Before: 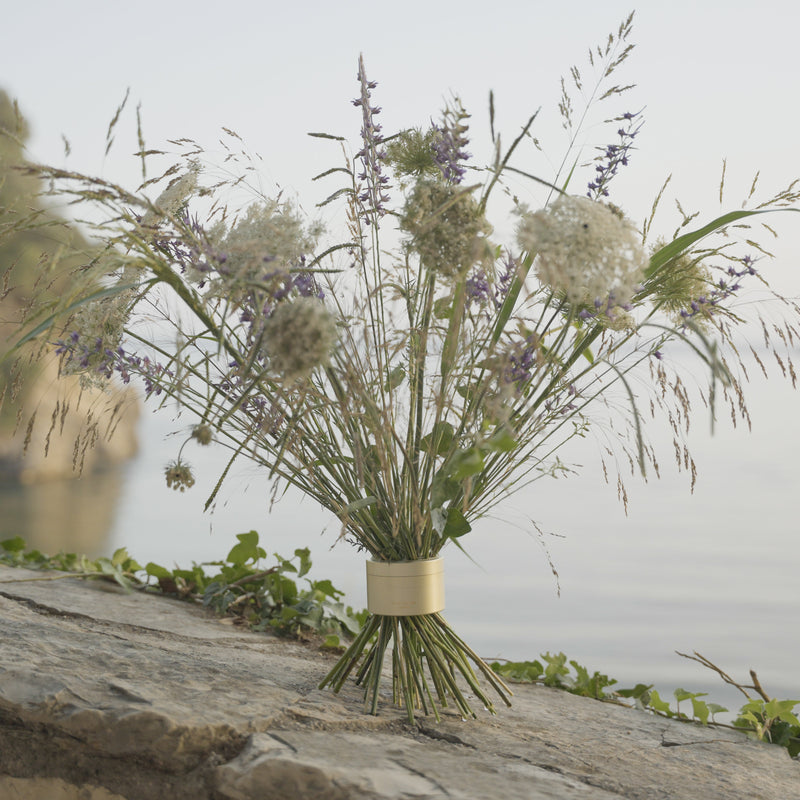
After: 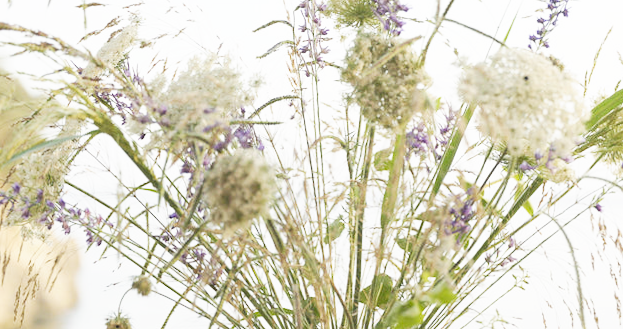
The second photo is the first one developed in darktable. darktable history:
crop: left 7.036%, top 18.398%, right 14.379%, bottom 40.043%
rotate and perspective: rotation 0.192°, lens shift (horizontal) -0.015, crop left 0.005, crop right 0.996, crop top 0.006, crop bottom 0.99
base curve: curves: ch0 [(0, 0) (0.007, 0.004) (0.027, 0.03) (0.046, 0.07) (0.207, 0.54) (0.442, 0.872) (0.673, 0.972) (1, 1)], preserve colors none
